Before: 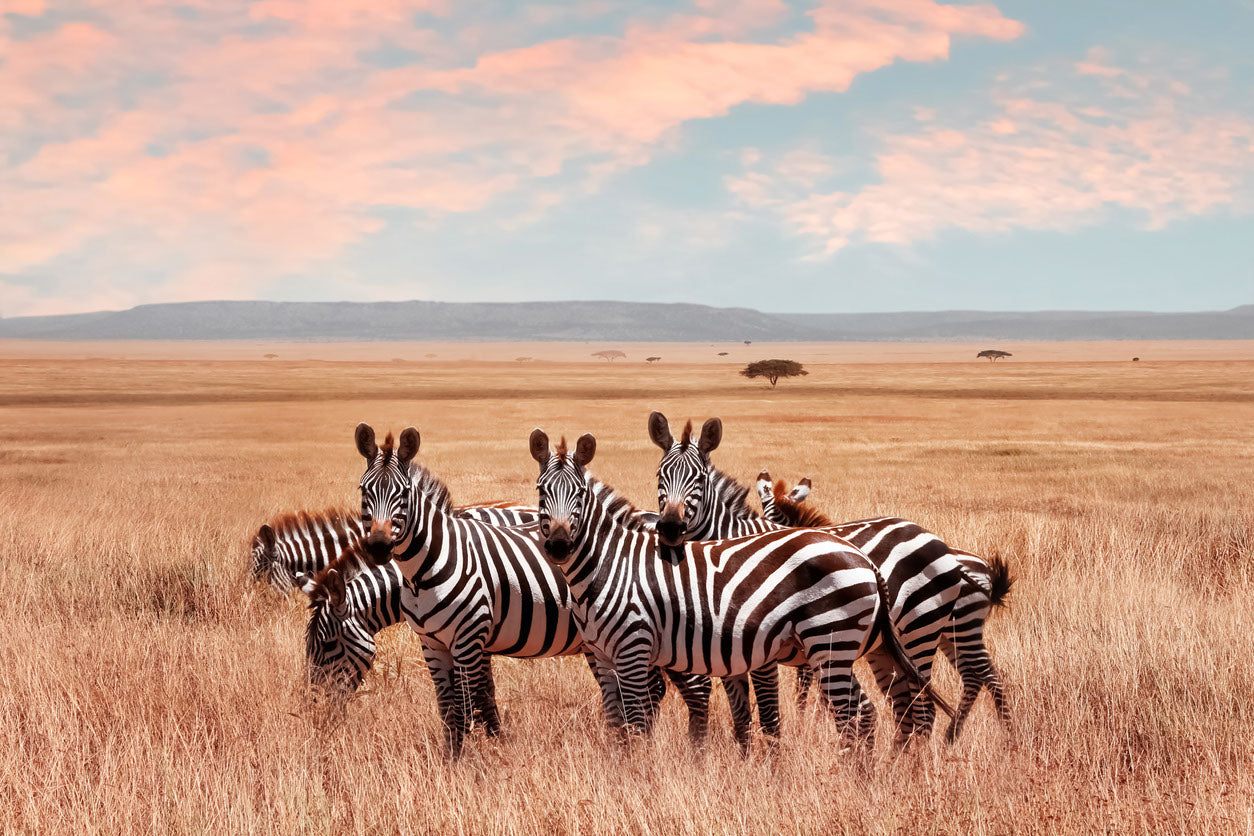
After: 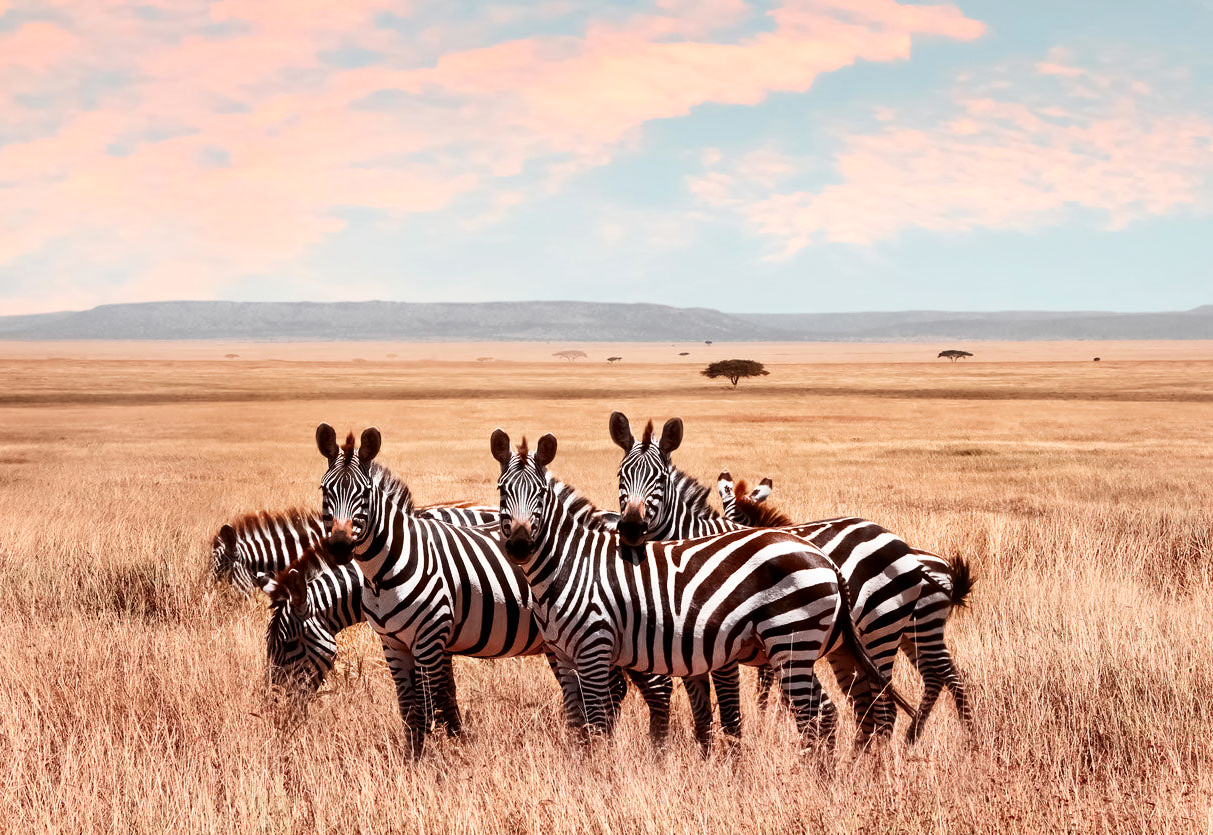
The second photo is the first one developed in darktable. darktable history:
crop and rotate: left 3.238%
contrast brightness saturation: contrast 0.28
shadows and highlights: shadows 25, highlights -25
